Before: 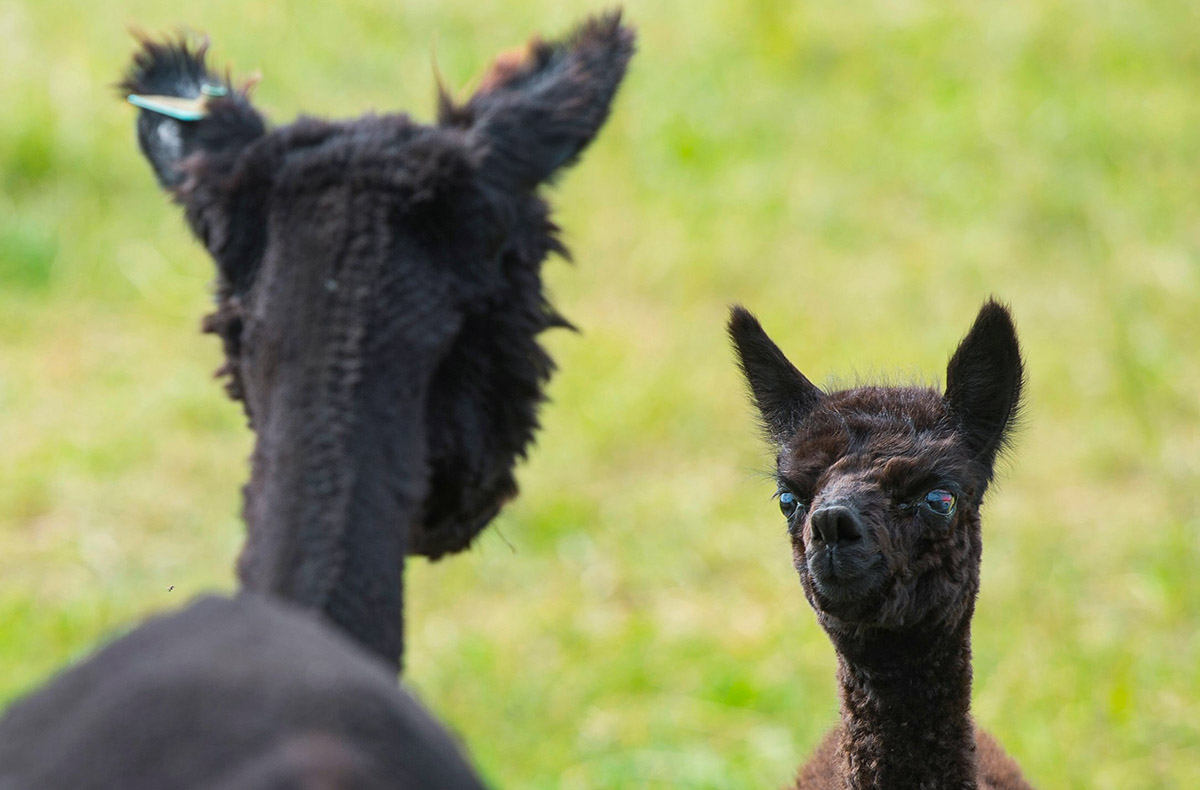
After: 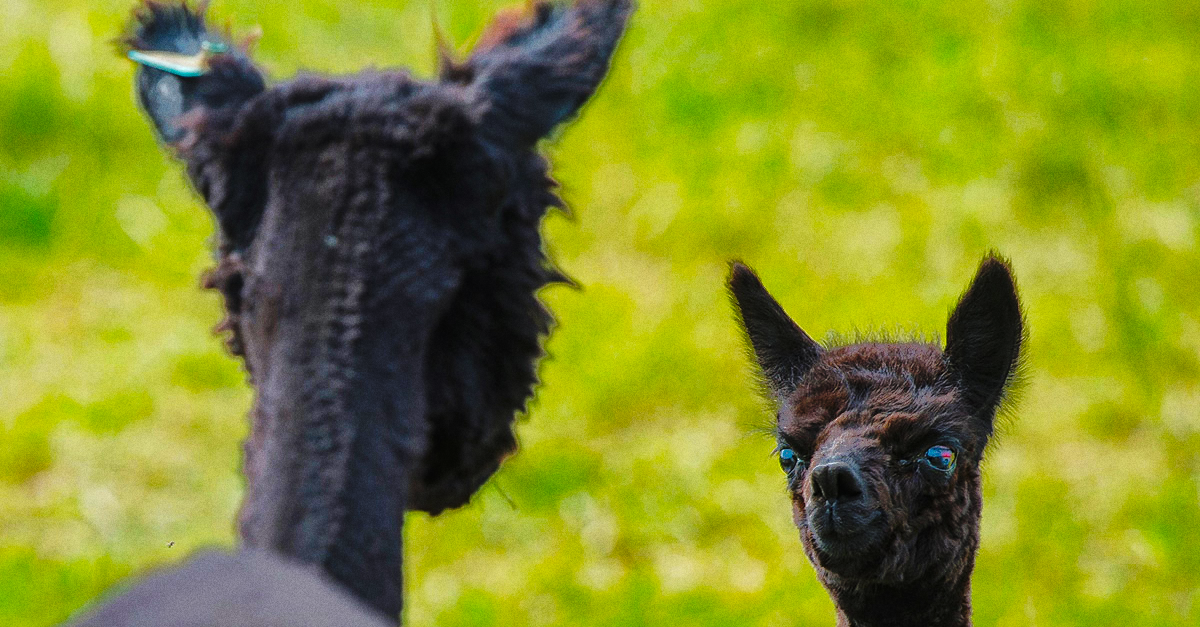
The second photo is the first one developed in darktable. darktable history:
shadows and highlights: shadows 38.43, highlights -74.54
color balance: contrast 6.48%, output saturation 113.3%
base curve: curves: ch0 [(0, 0) (0.036, 0.025) (0.121, 0.166) (0.206, 0.329) (0.605, 0.79) (1, 1)], preserve colors none
grain: coarseness 22.88 ISO
crop and rotate: top 5.667%, bottom 14.937%
